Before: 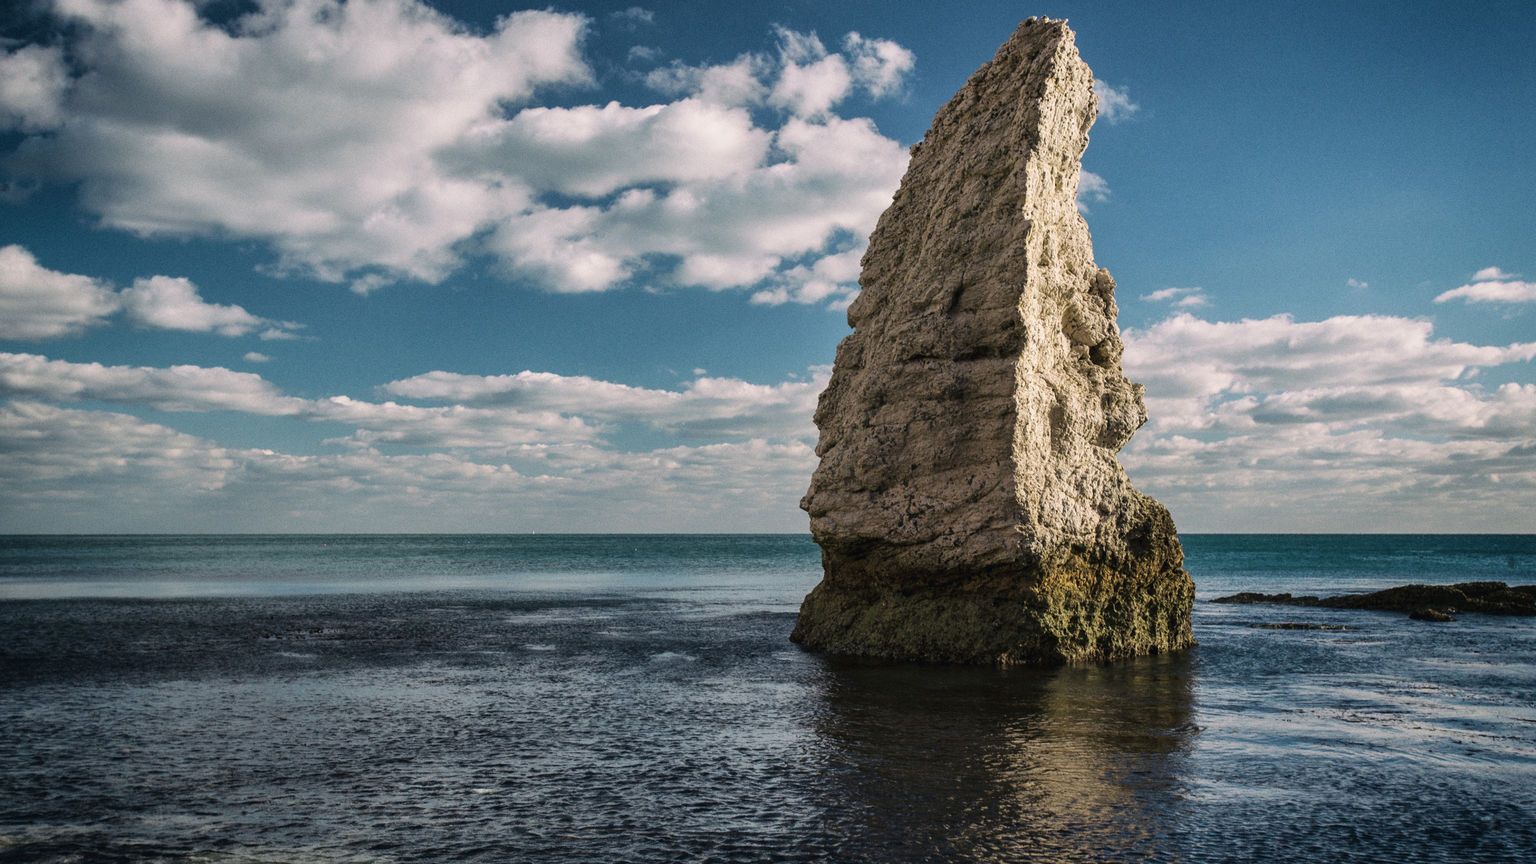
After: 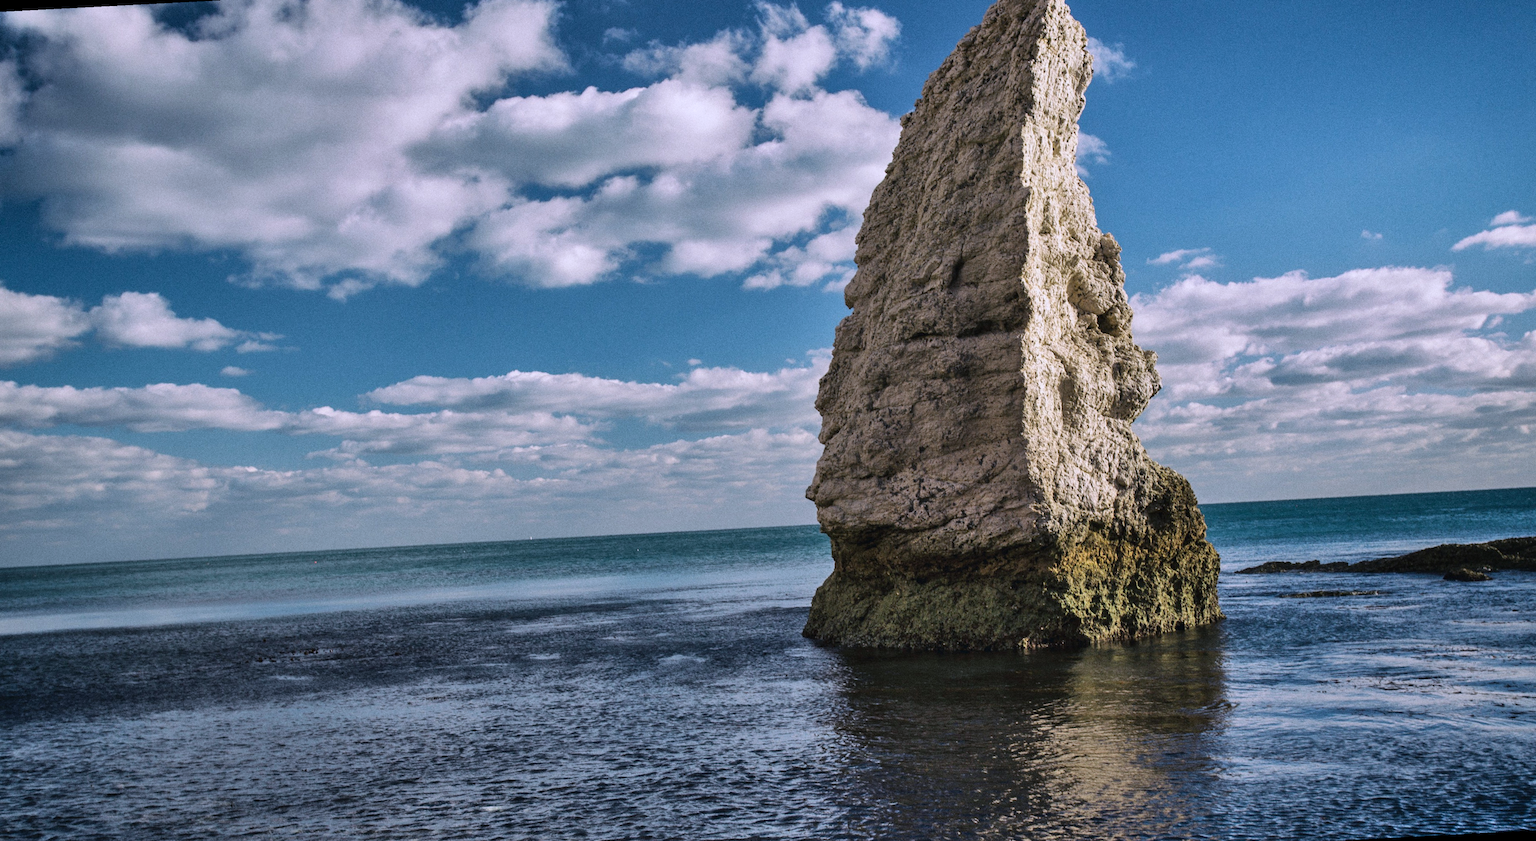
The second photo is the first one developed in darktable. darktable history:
shadows and highlights: low approximation 0.01, soften with gaussian
exposure: exposure 0.014 EV, compensate highlight preservation false
white balance: red 0.967, blue 1.119, emerald 0.756
rotate and perspective: rotation -3°, crop left 0.031, crop right 0.968, crop top 0.07, crop bottom 0.93
contrast brightness saturation: saturation 0.1
